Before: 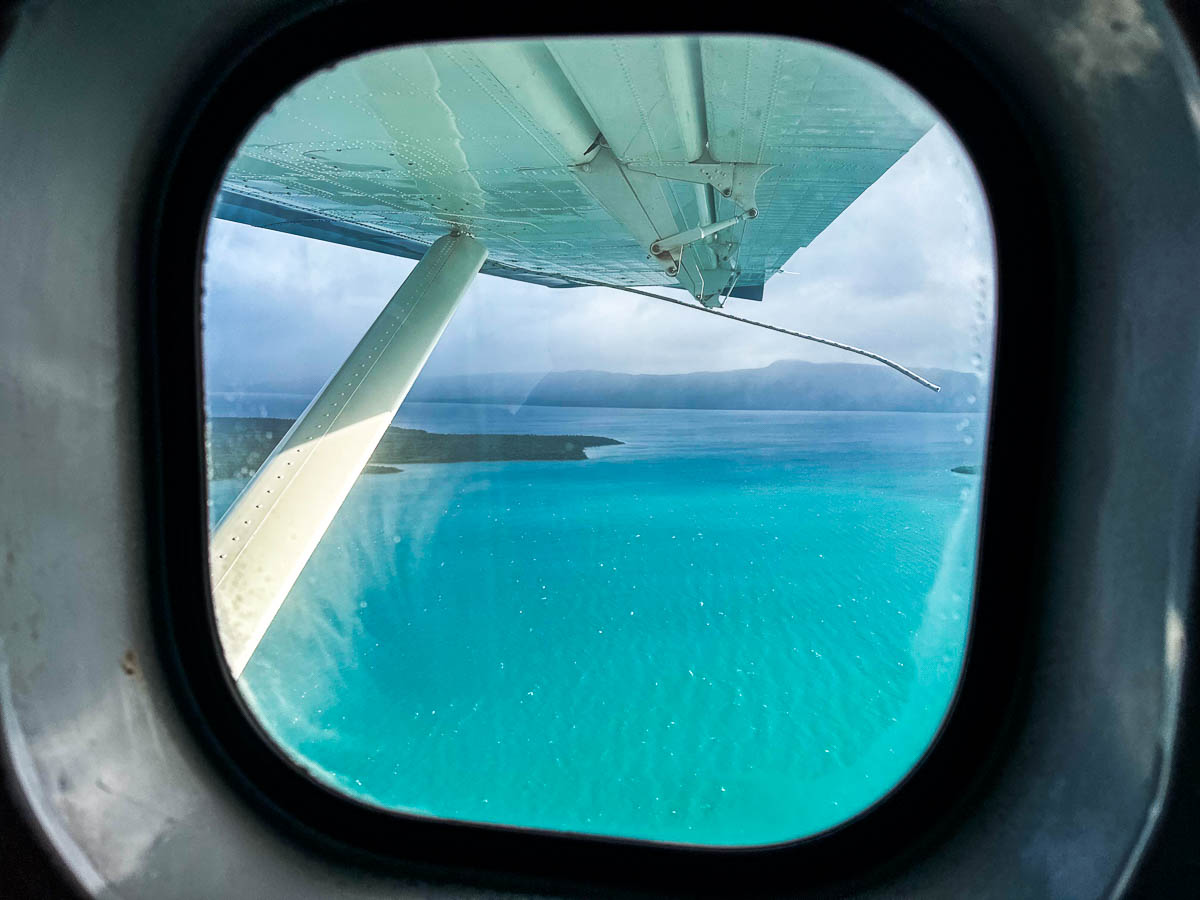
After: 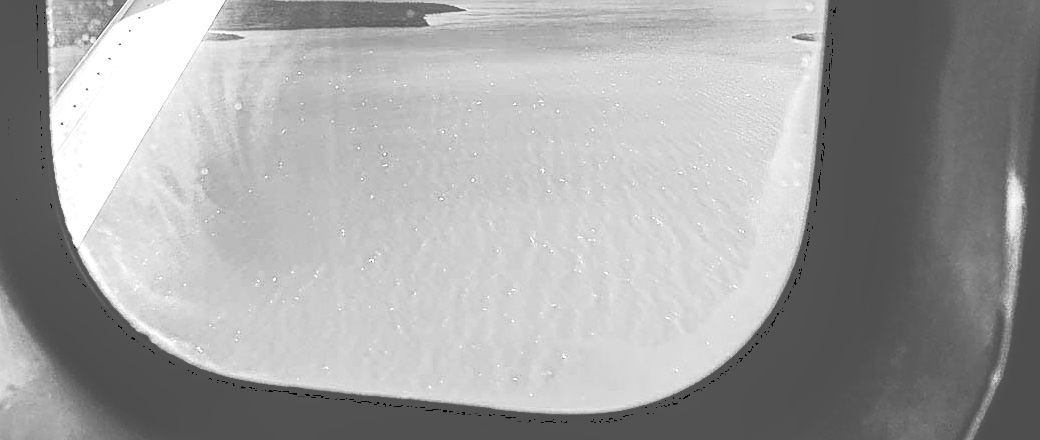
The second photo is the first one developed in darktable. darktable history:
tone curve: curves: ch0 [(0, 0) (0.003, 0.334) (0.011, 0.338) (0.025, 0.338) (0.044, 0.338) (0.069, 0.339) (0.1, 0.342) (0.136, 0.343) (0.177, 0.349) (0.224, 0.36) (0.277, 0.385) (0.335, 0.42) (0.399, 0.465) (0.468, 0.535) (0.543, 0.632) (0.623, 0.73) (0.709, 0.814) (0.801, 0.879) (0.898, 0.935) (1, 1)], preserve colors none
contrast equalizer: y [[0.439, 0.44, 0.442, 0.457, 0.493, 0.498], [0.5 ×6], [0.5 ×6], [0 ×6], [0 ×6]], mix 0.76
contrast brightness saturation: saturation -1
crop and rotate: left 13.306%, top 48.129%, bottom 2.928%
exposure: black level correction 0, exposure 0.5 EV, compensate exposure bias true, compensate highlight preservation false
color balance rgb: linear chroma grading › global chroma 15%, perceptual saturation grading › global saturation 30%
sharpen: on, module defaults
local contrast: on, module defaults
